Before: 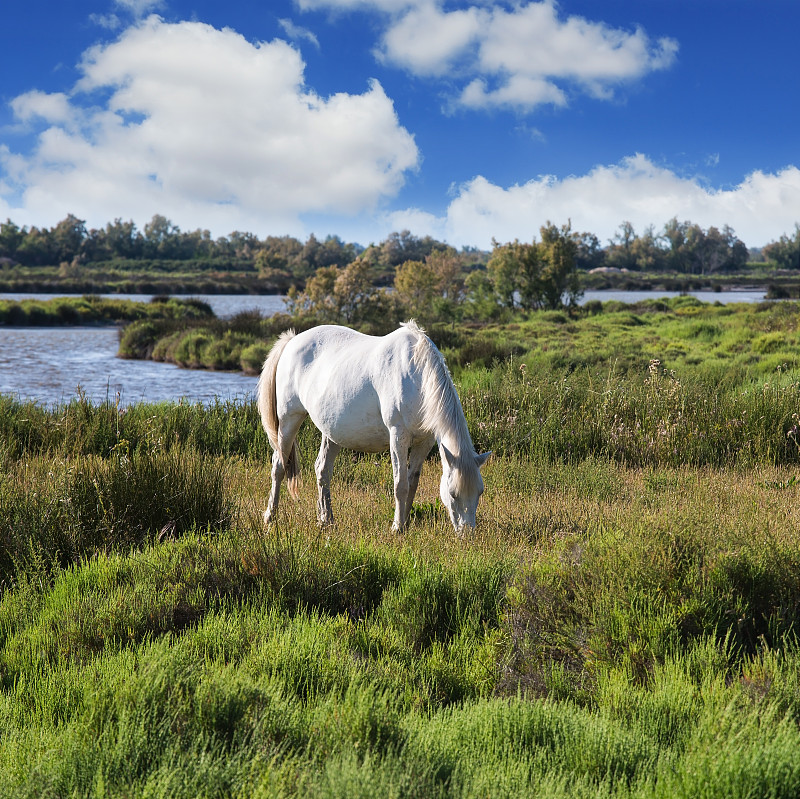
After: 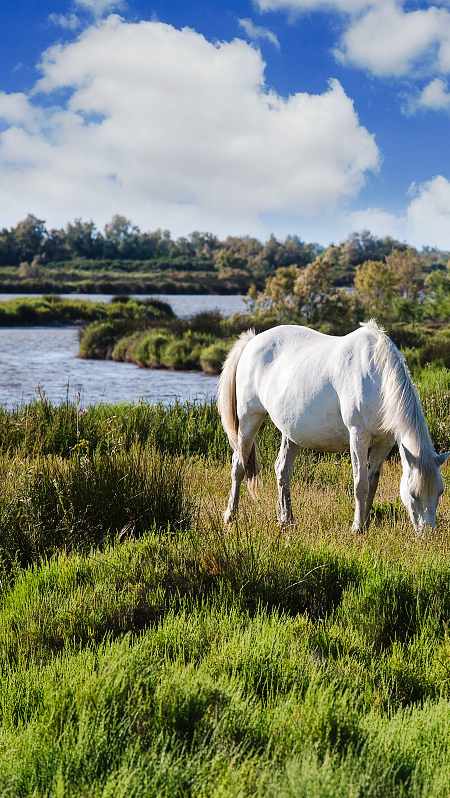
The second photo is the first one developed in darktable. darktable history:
contrast brightness saturation: contrast 0.03, brightness -0.04
crop: left 5.114%, right 38.589%
tone curve: curves: ch0 [(0, 0) (0.003, 0.009) (0.011, 0.013) (0.025, 0.022) (0.044, 0.039) (0.069, 0.055) (0.1, 0.077) (0.136, 0.113) (0.177, 0.158) (0.224, 0.213) (0.277, 0.289) (0.335, 0.367) (0.399, 0.451) (0.468, 0.532) (0.543, 0.615) (0.623, 0.696) (0.709, 0.755) (0.801, 0.818) (0.898, 0.893) (1, 1)], preserve colors none
tone equalizer: on, module defaults
